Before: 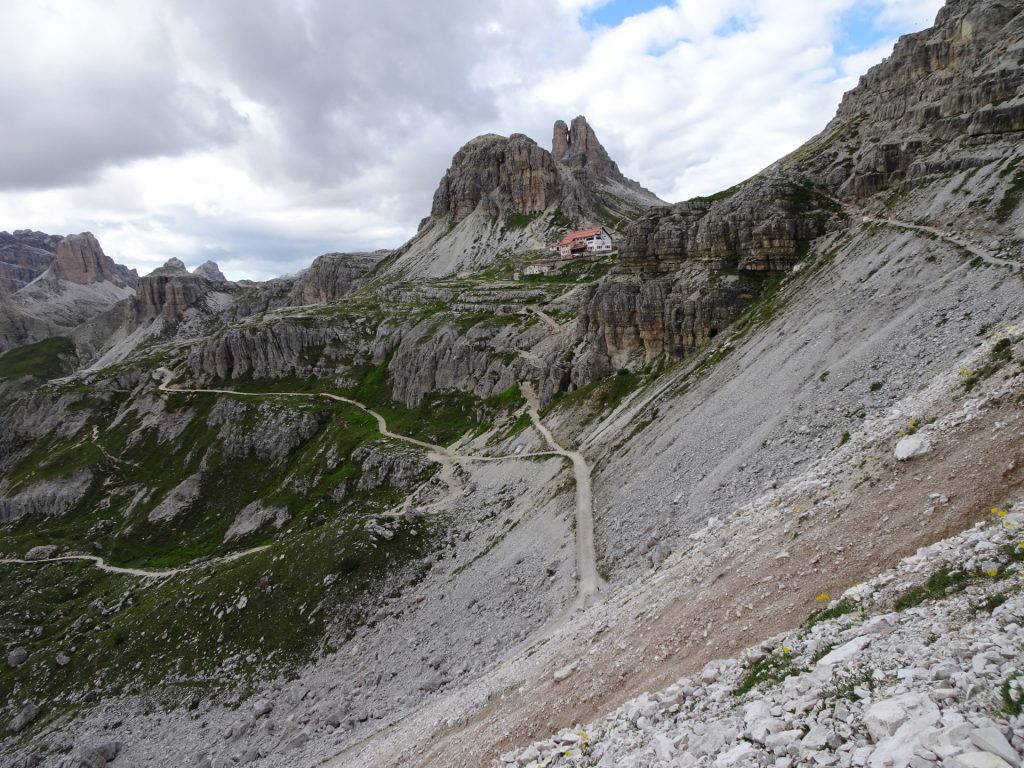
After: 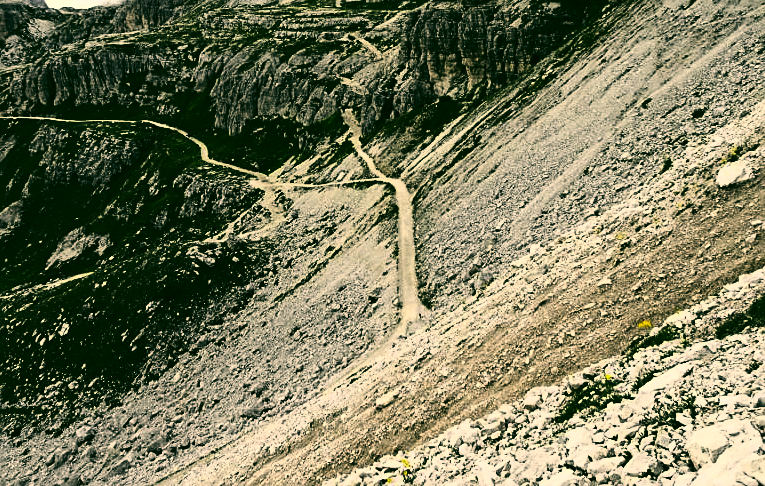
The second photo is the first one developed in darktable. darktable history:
crop and rotate: left 17.427%, top 35.564%, right 7.787%, bottom 1.047%
sharpen: on, module defaults
tone curve: curves: ch0 [(0, 0) (0.003, 0.001) (0.011, 0.005) (0.025, 0.009) (0.044, 0.014) (0.069, 0.018) (0.1, 0.025) (0.136, 0.029) (0.177, 0.042) (0.224, 0.064) (0.277, 0.107) (0.335, 0.182) (0.399, 0.3) (0.468, 0.462) (0.543, 0.639) (0.623, 0.802) (0.709, 0.916) (0.801, 0.963) (0.898, 0.988) (1, 1)], color space Lab, linked channels
haze removal: compatibility mode true, adaptive false
shadows and highlights: shadows 52.8, highlights color adjustment 49.68%, soften with gaussian
color correction: highlights a* 5.08, highlights b* 24.6, shadows a* -16.1, shadows b* 4.01
